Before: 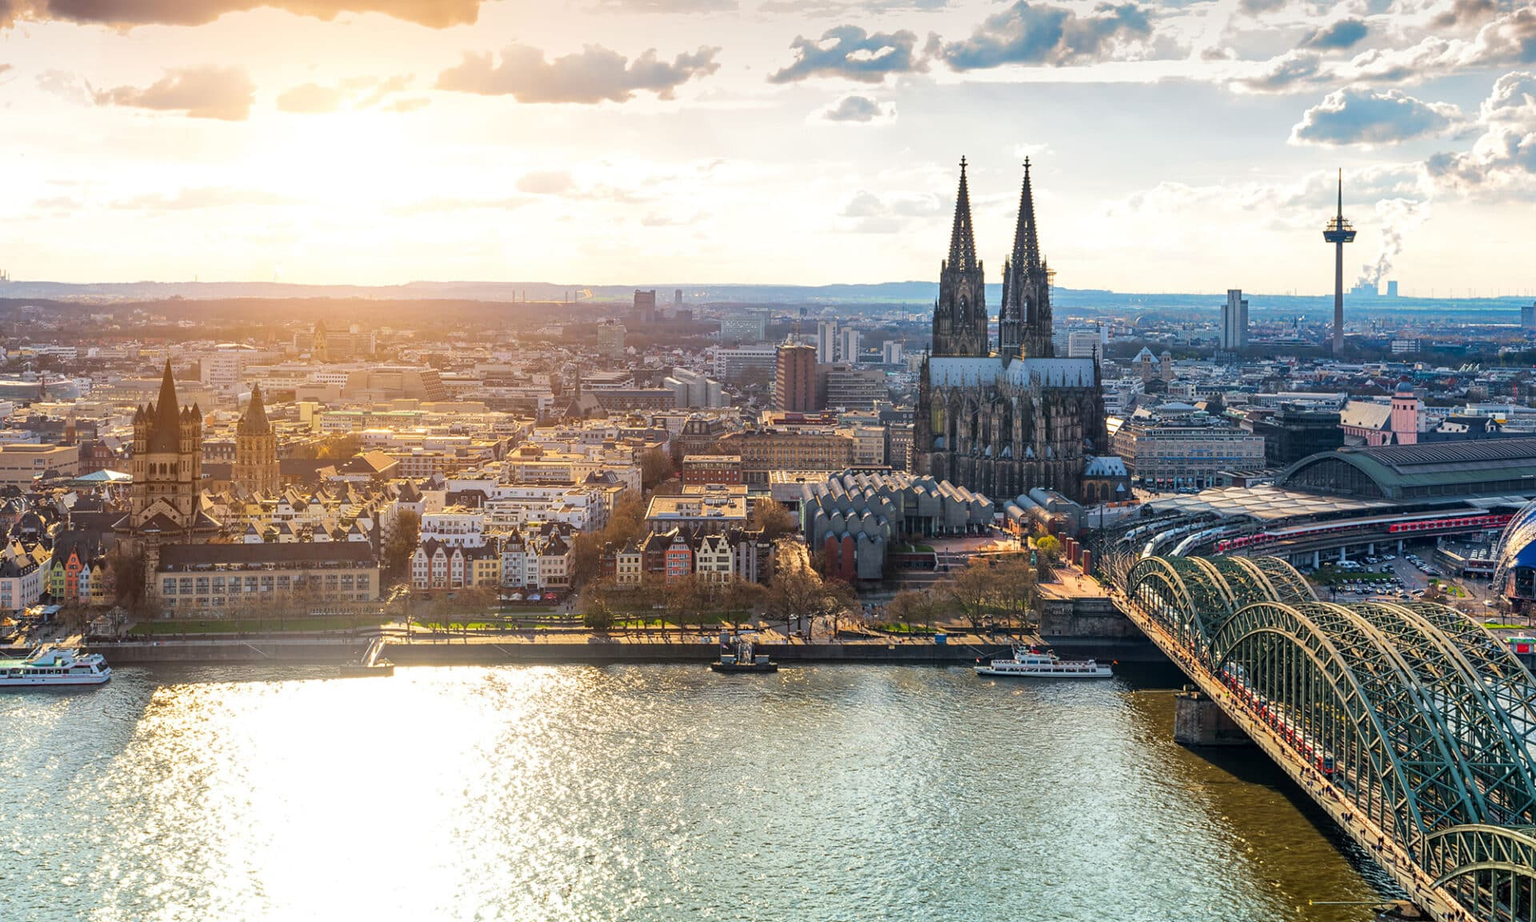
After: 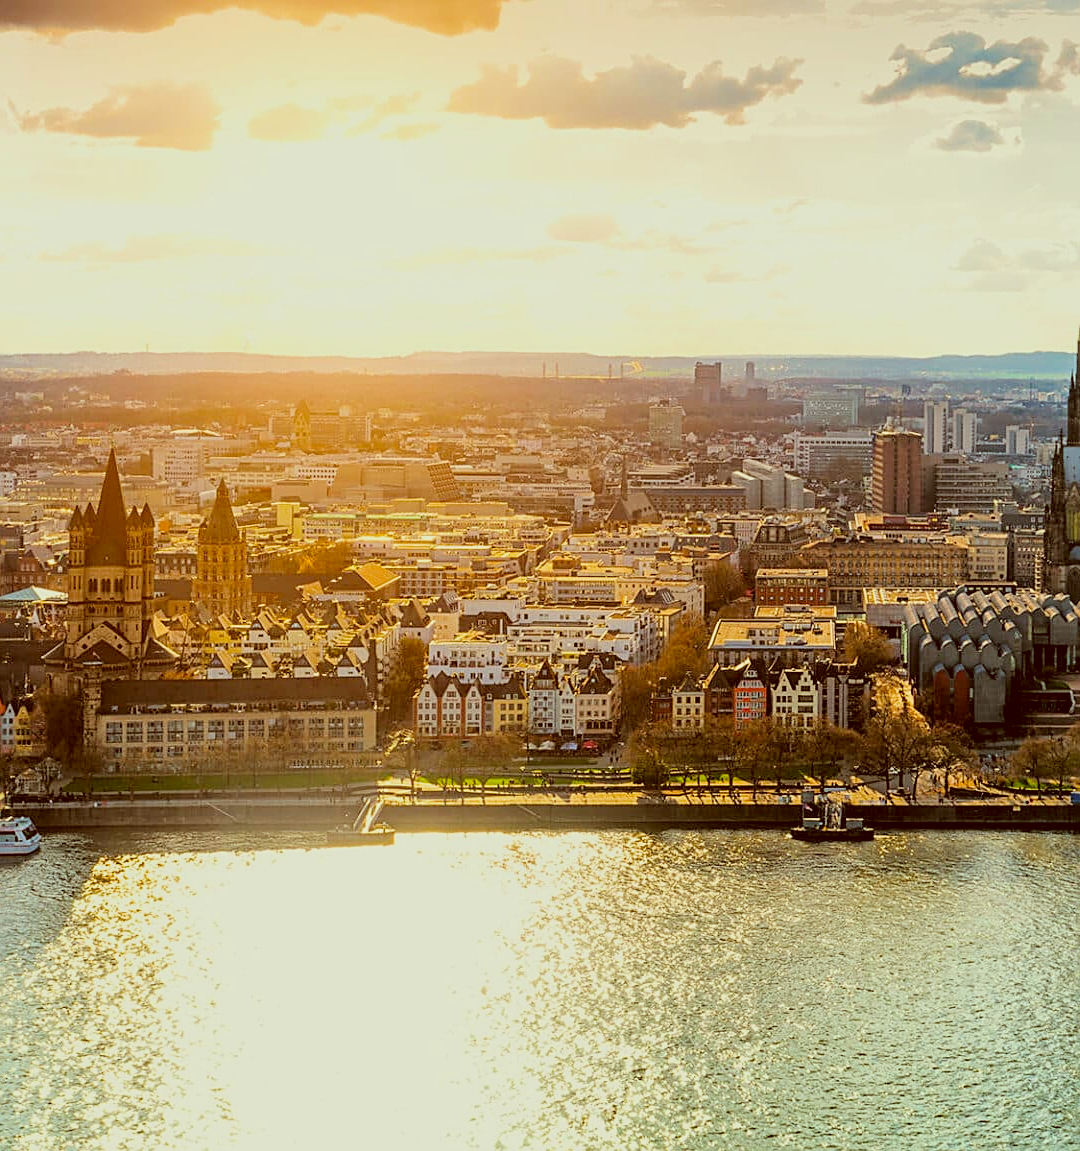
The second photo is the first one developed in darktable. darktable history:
crop: left 5.114%, right 38.589%
filmic rgb: black relative exposure -7.75 EV, white relative exposure 4.4 EV, threshold 3 EV, target black luminance 0%, hardness 3.76, latitude 50.51%, contrast 1.074, highlights saturation mix 10%, shadows ↔ highlights balance -0.22%, color science v4 (2020), enable highlight reconstruction true
sharpen: on, module defaults
color correction: highlights a* -5.94, highlights b* 9.48, shadows a* 10.12, shadows b* 23.94
